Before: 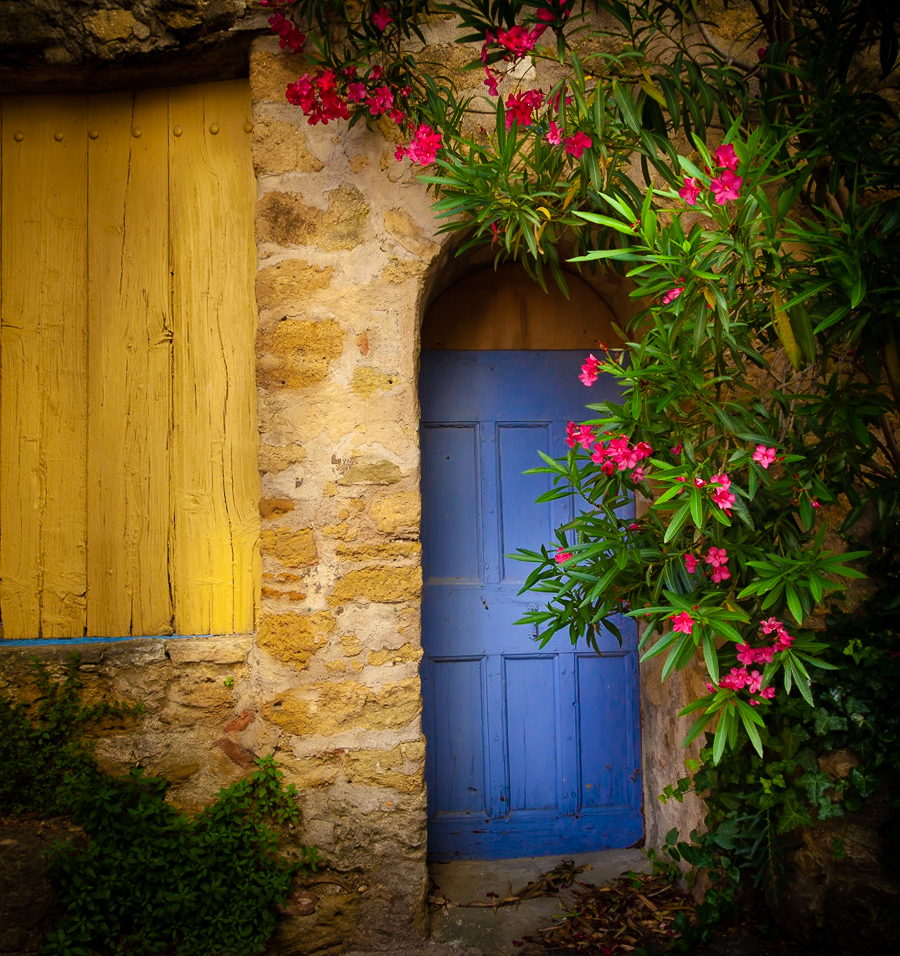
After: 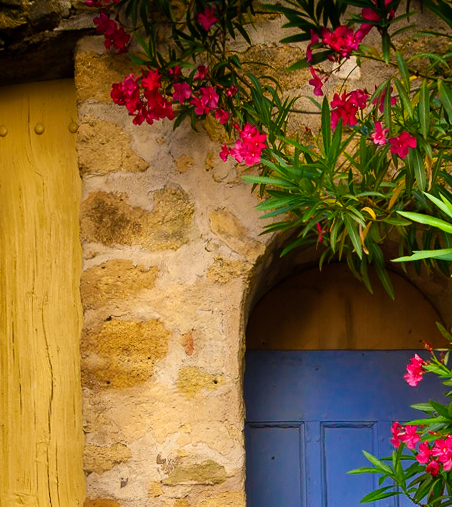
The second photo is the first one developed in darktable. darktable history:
crop: left 19.479%, right 30.286%, bottom 46.915%
color balance rgb: shadows lift › chroma 2.063%, shadows lift › hue 220.44°, highlights gain › chroma 1.002%, highlights gain › hue 52.25°, perceptual saturation grading › global saturation 1%, perceptual saturation grading › highlights -2.171%, perceptual saturation grading › mid-tones 4.695%, perceptual saturation grading › shadows 8.667%
